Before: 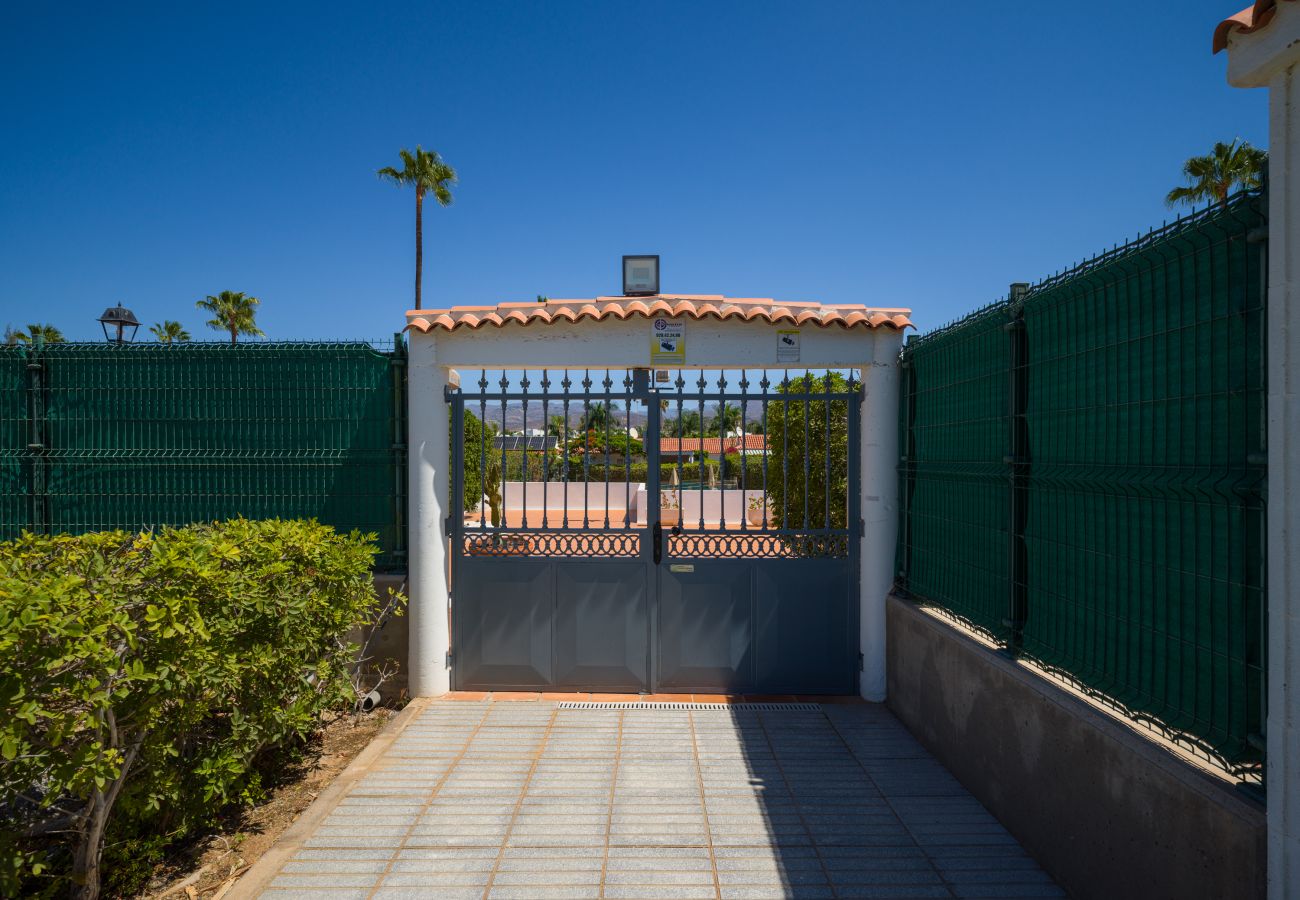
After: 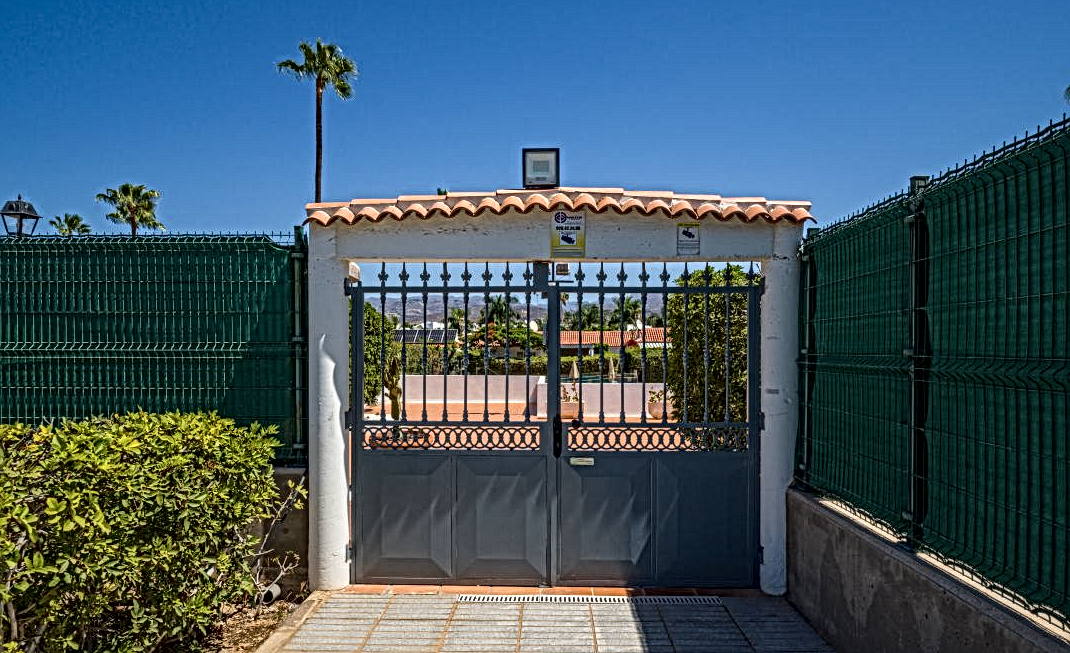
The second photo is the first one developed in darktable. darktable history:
crop: left 7.75%, top 11.968%, right 9.931%, bottom 15.439%
local contrast: mode bilateral grid, contrast 20, coarseness 3, detail 298%, midtone range 0.2
